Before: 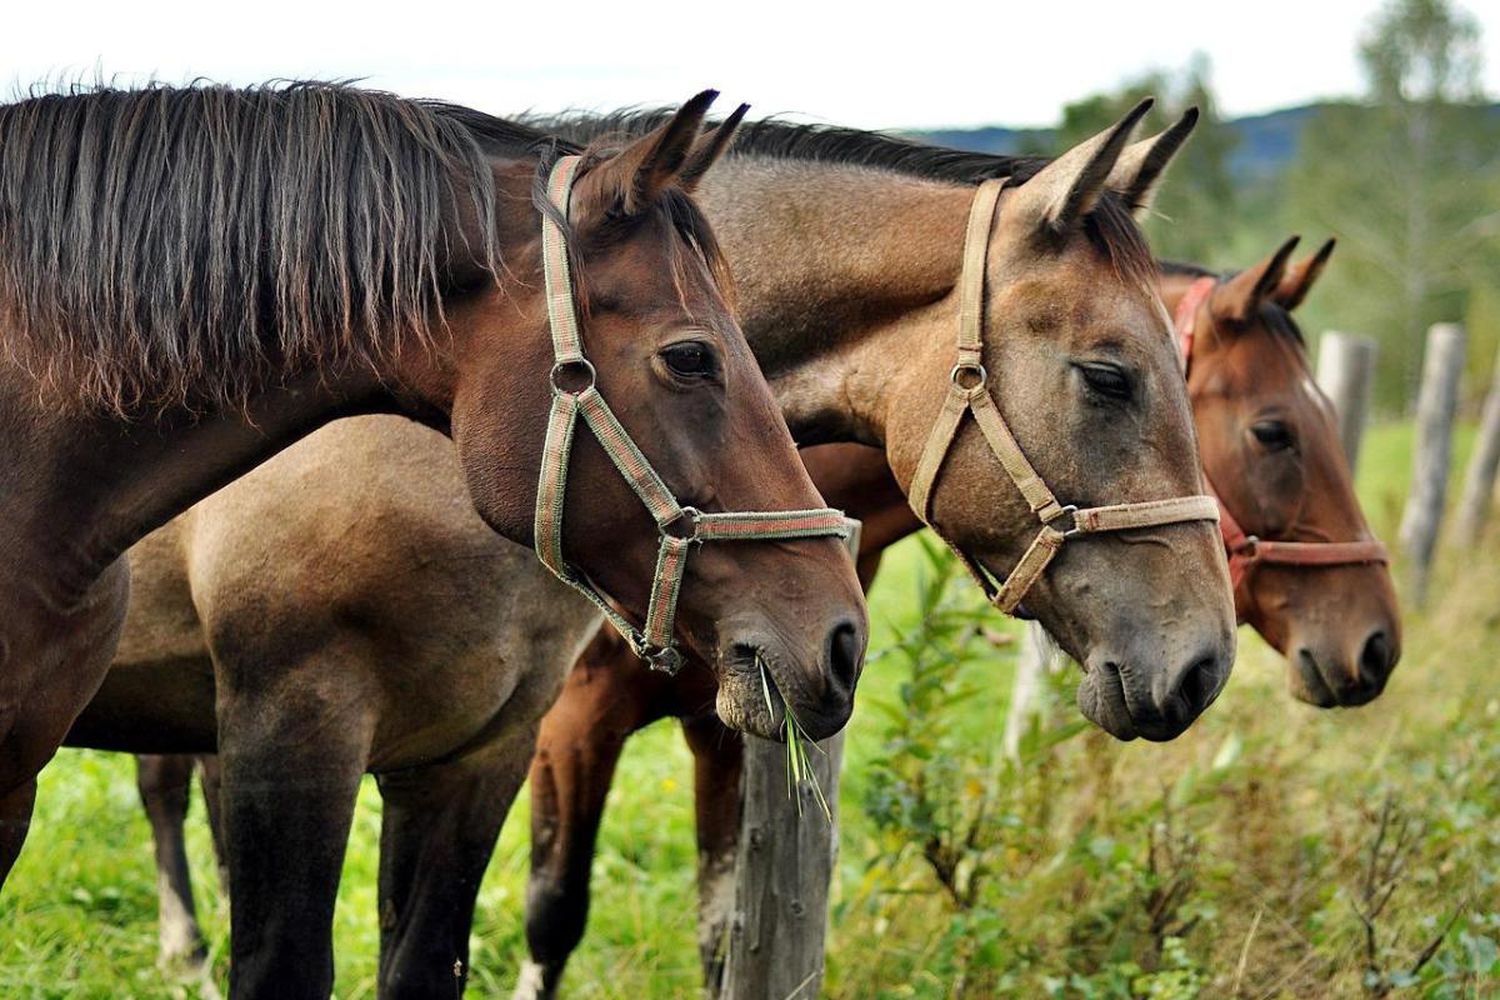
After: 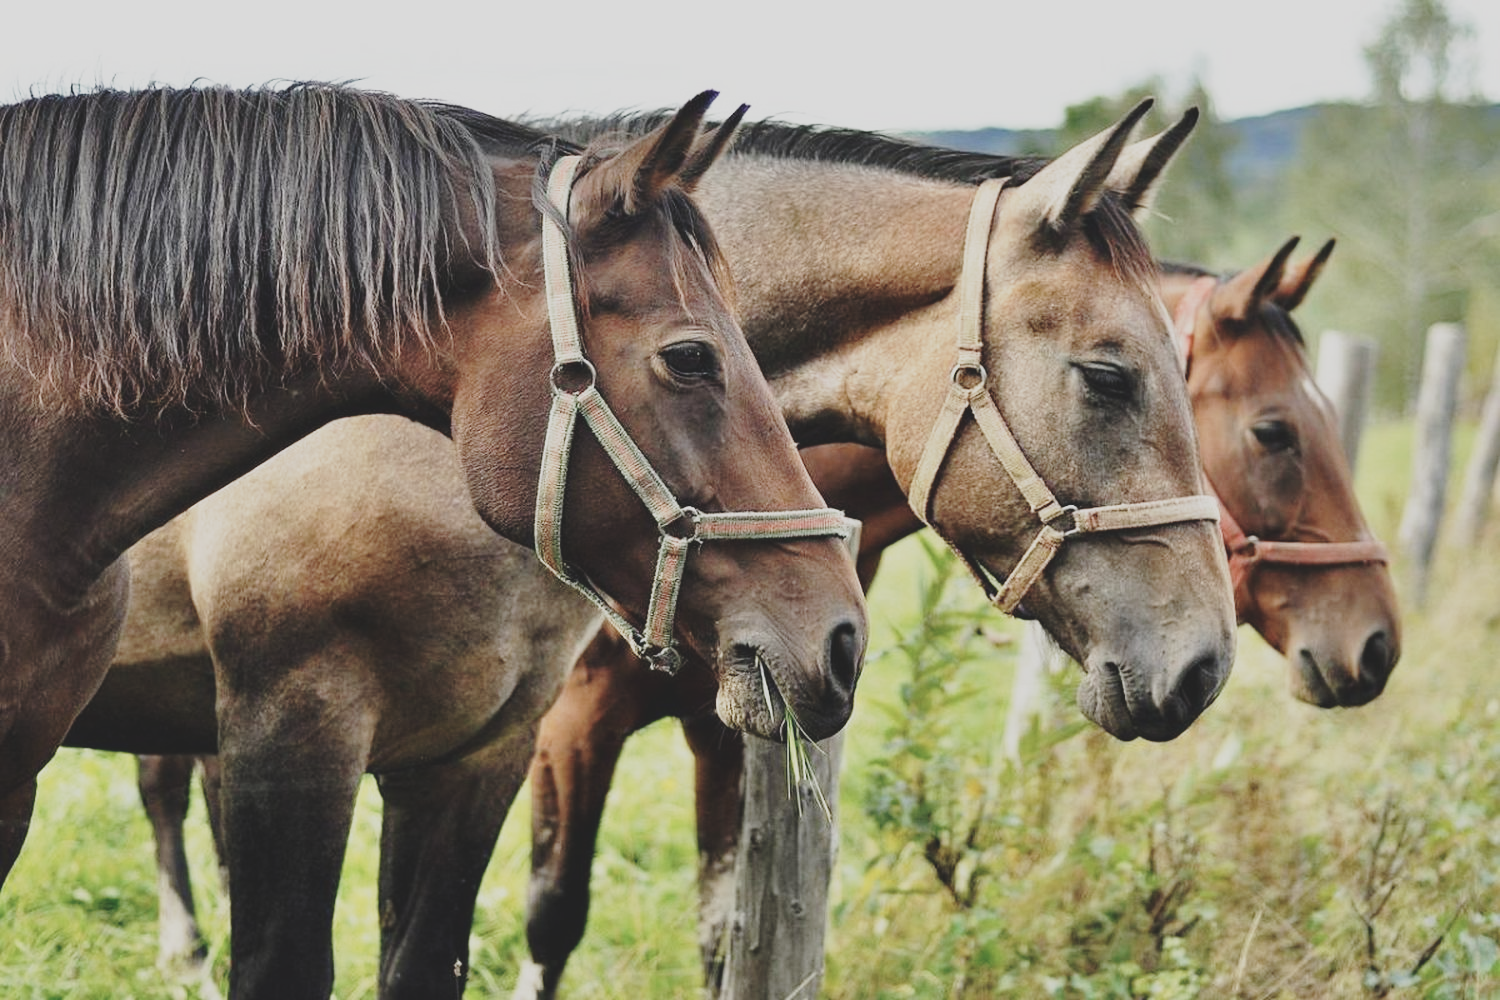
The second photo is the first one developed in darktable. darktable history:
contrast brightness saturation: contrast -0.262, saturation -0.424
base curve: curves: ch0 [(0, 0) (0.028, 0.03) (0.121, 0.232) (0.46, 0.748) (0.859, 0.968) (1, 1)], preserve colors none
